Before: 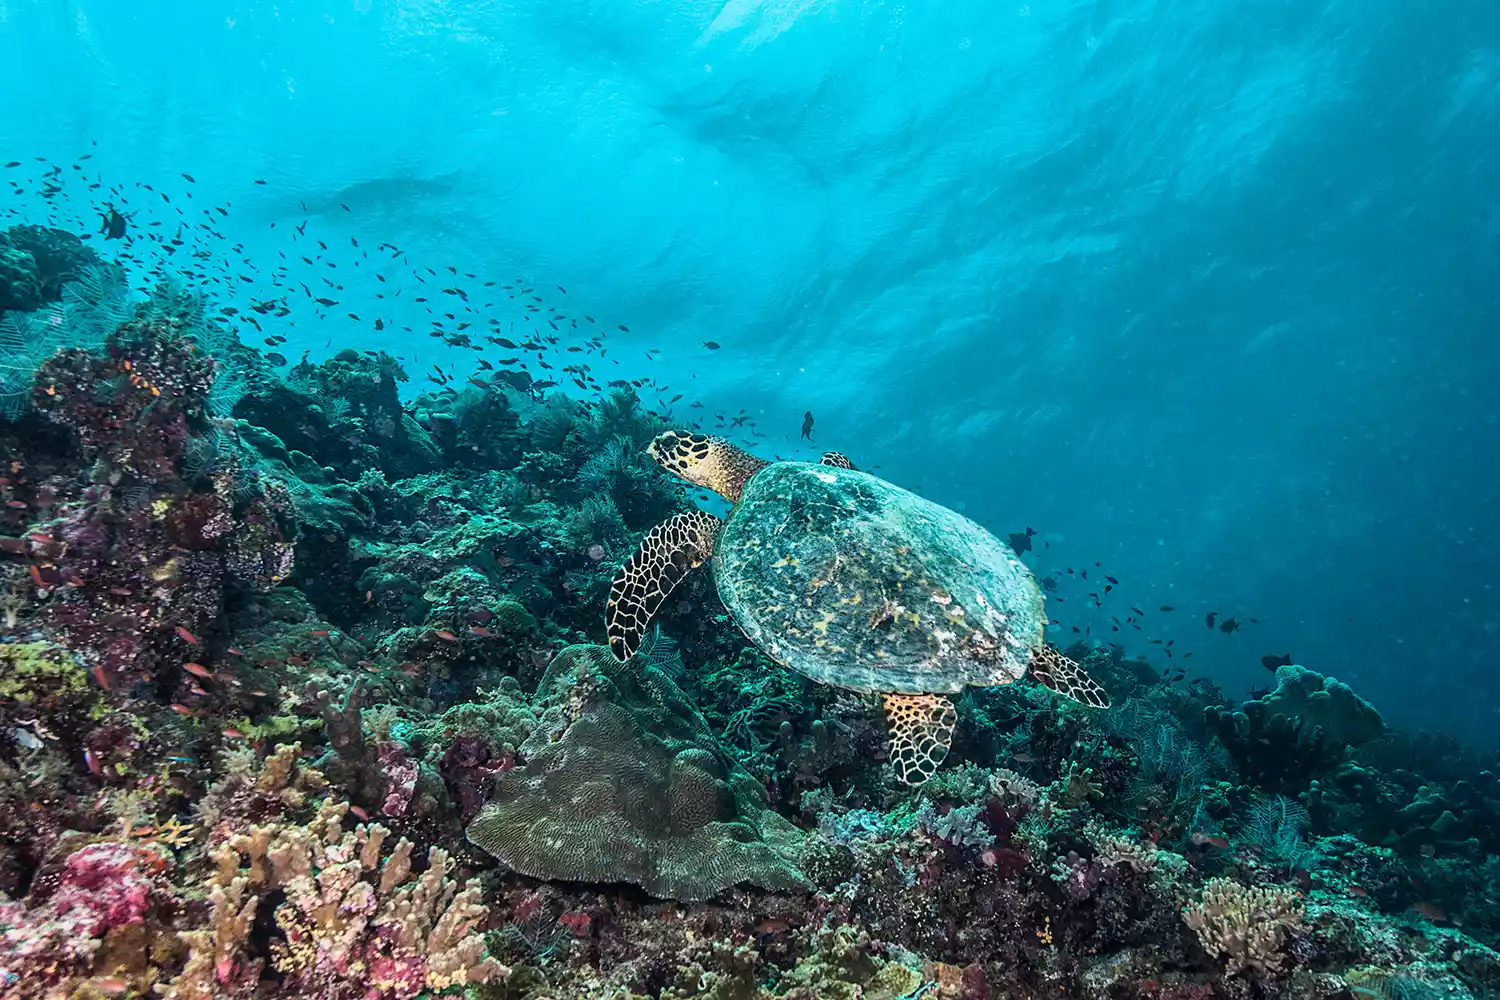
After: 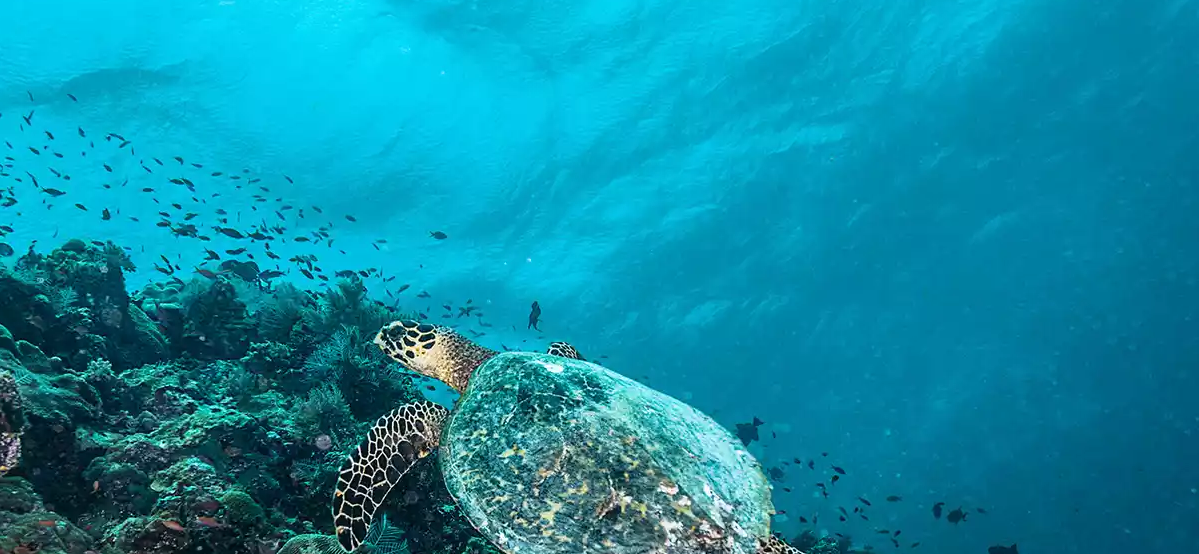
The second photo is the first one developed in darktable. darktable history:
crop: left 18.249%, top 11.084%, right 1.77%, bottom 33.489%
